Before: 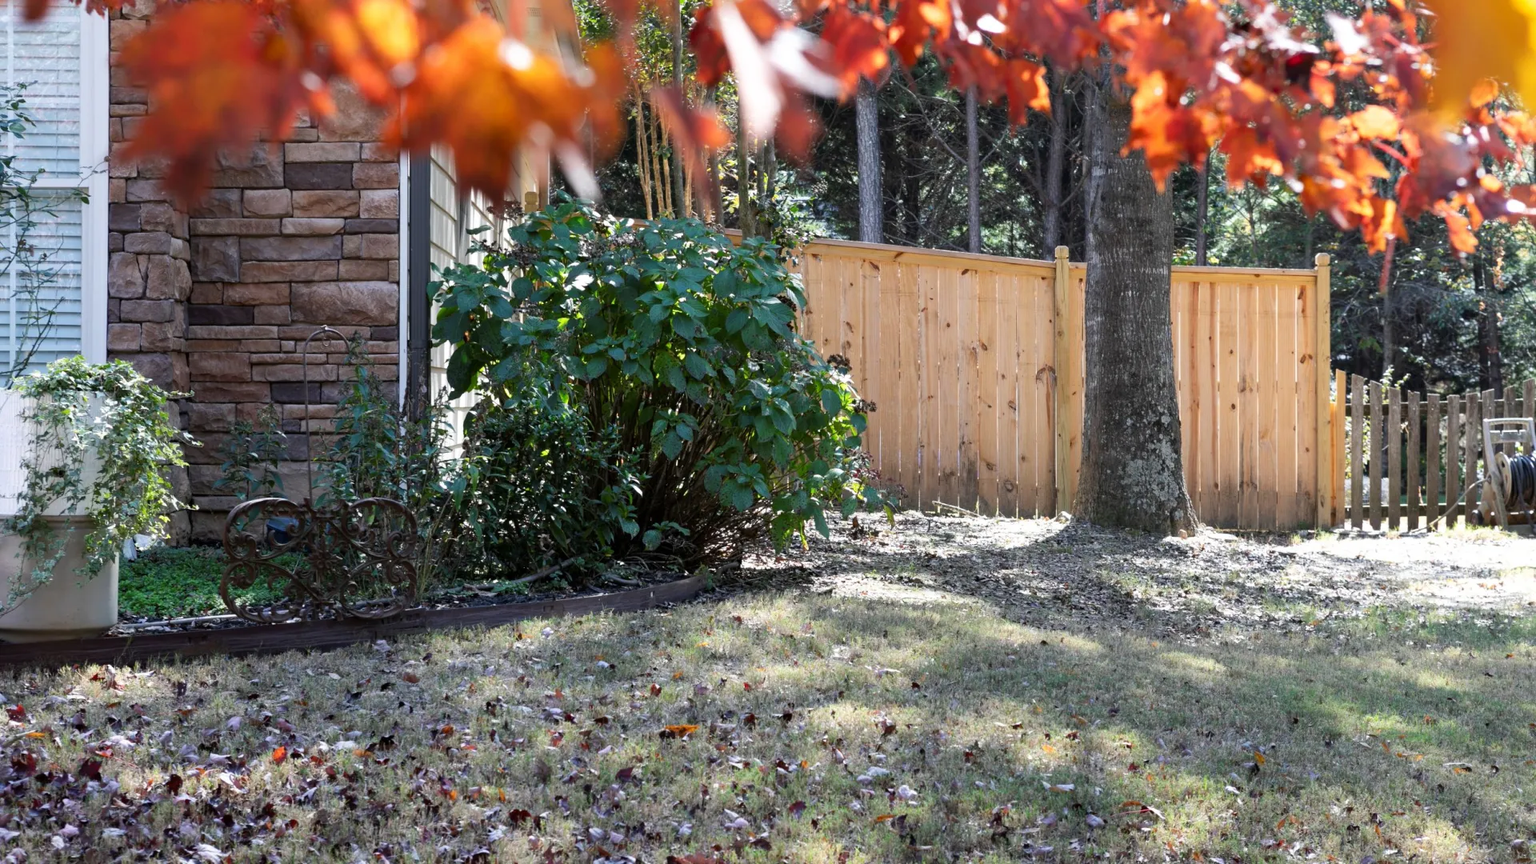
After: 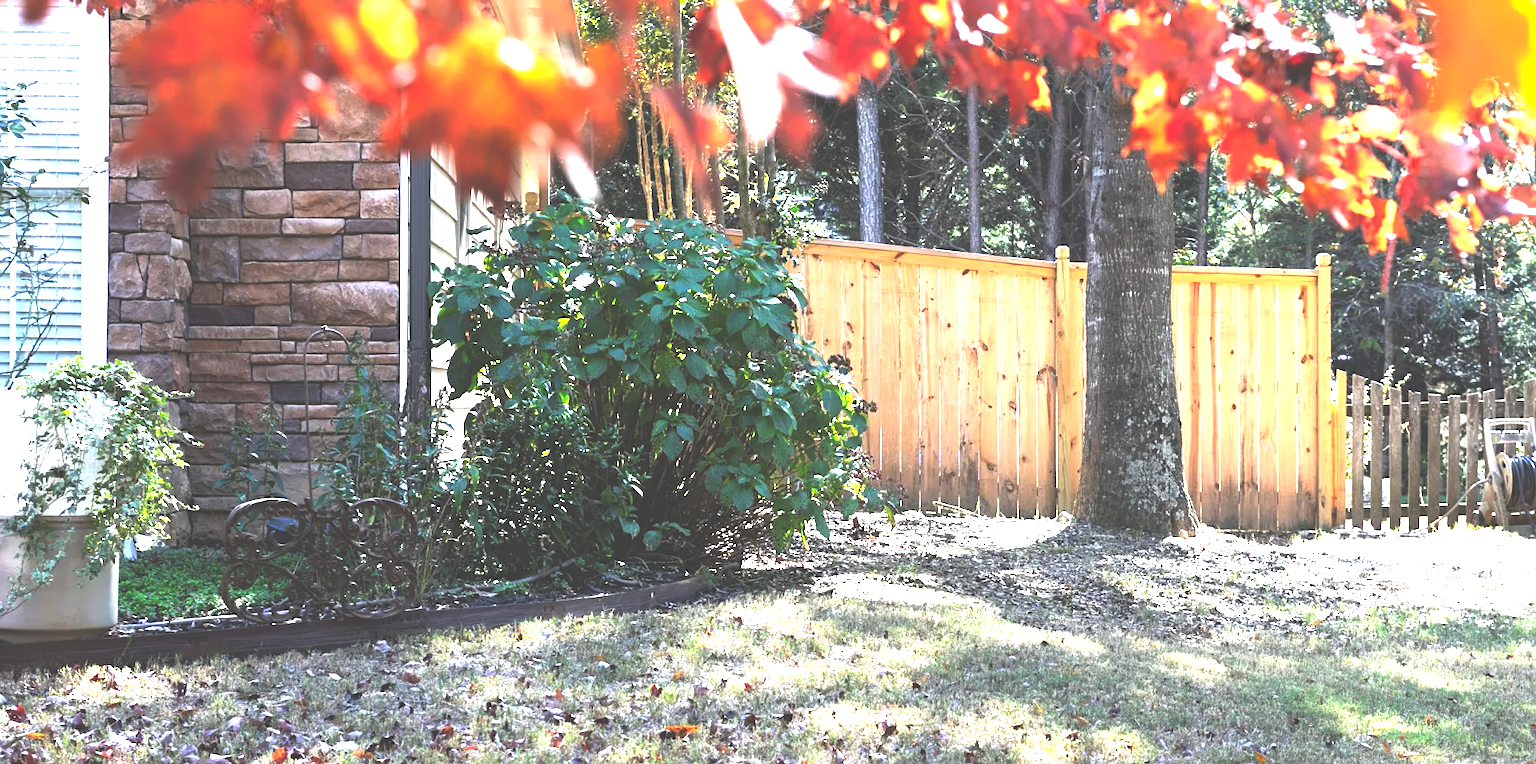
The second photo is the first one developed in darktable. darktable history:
sharpen: amount 0.2
crop and rotate: top 0%, bottom 11.49%
rgb curve: curves: ch0 [(0, 0.186) (0.314, 0.284) (0.775, 0.708) (1, 1)], compensate middle gray true, preserve colors none
exposure: black level correction -0.023, exposure 1.397 EV, compensate highlight preservation false
